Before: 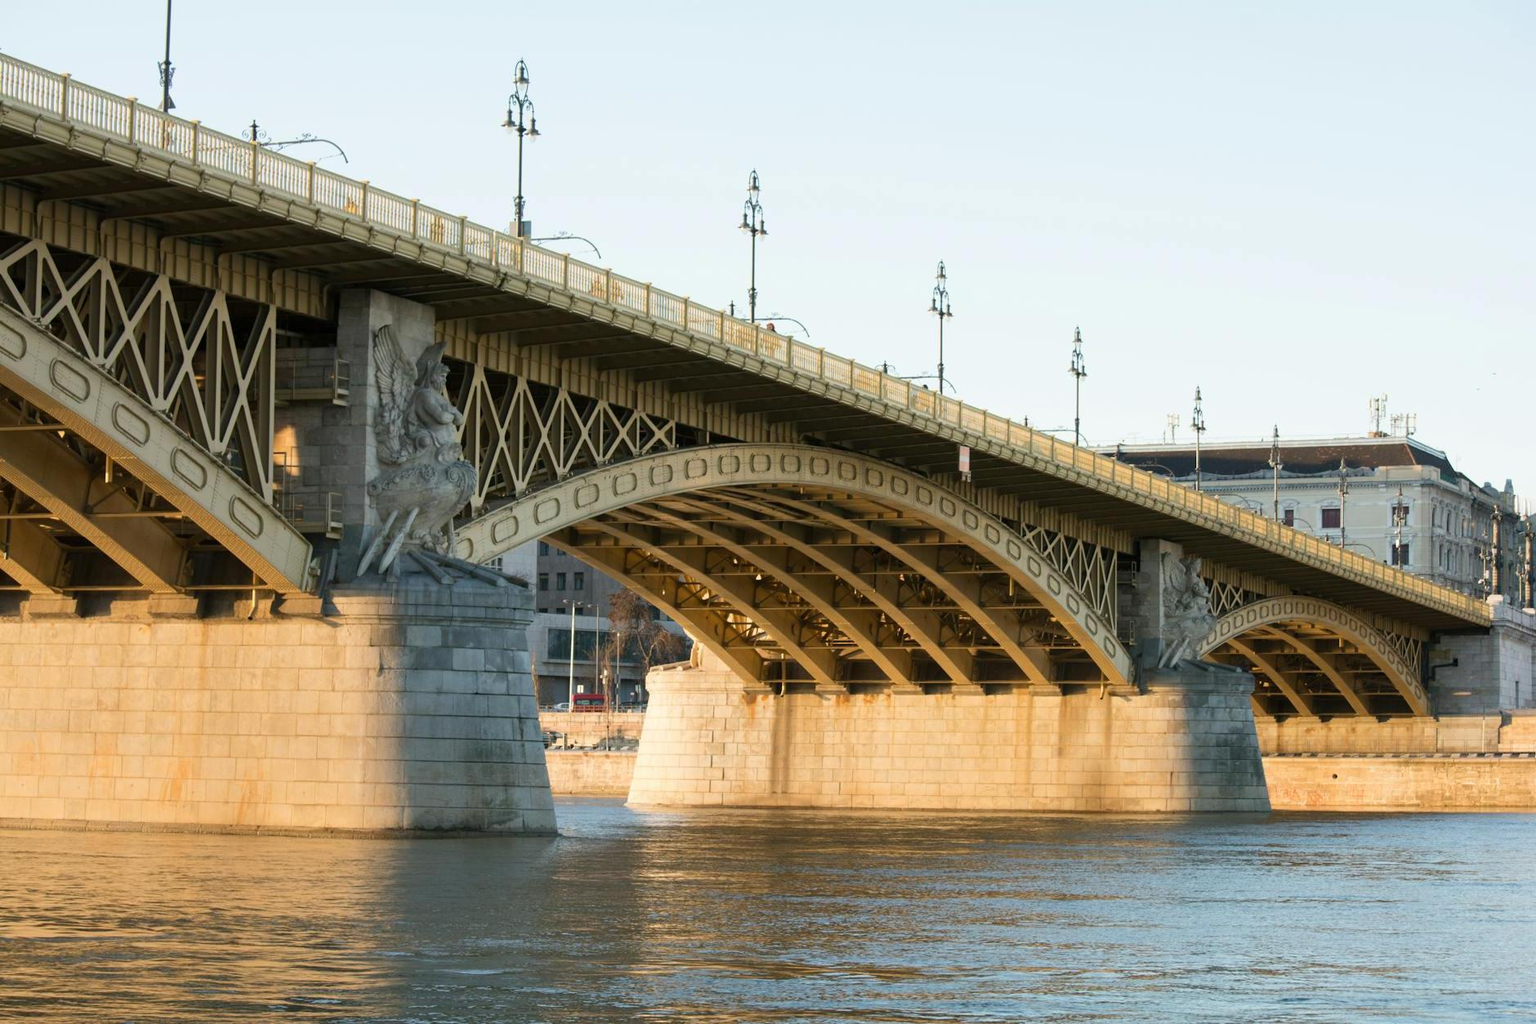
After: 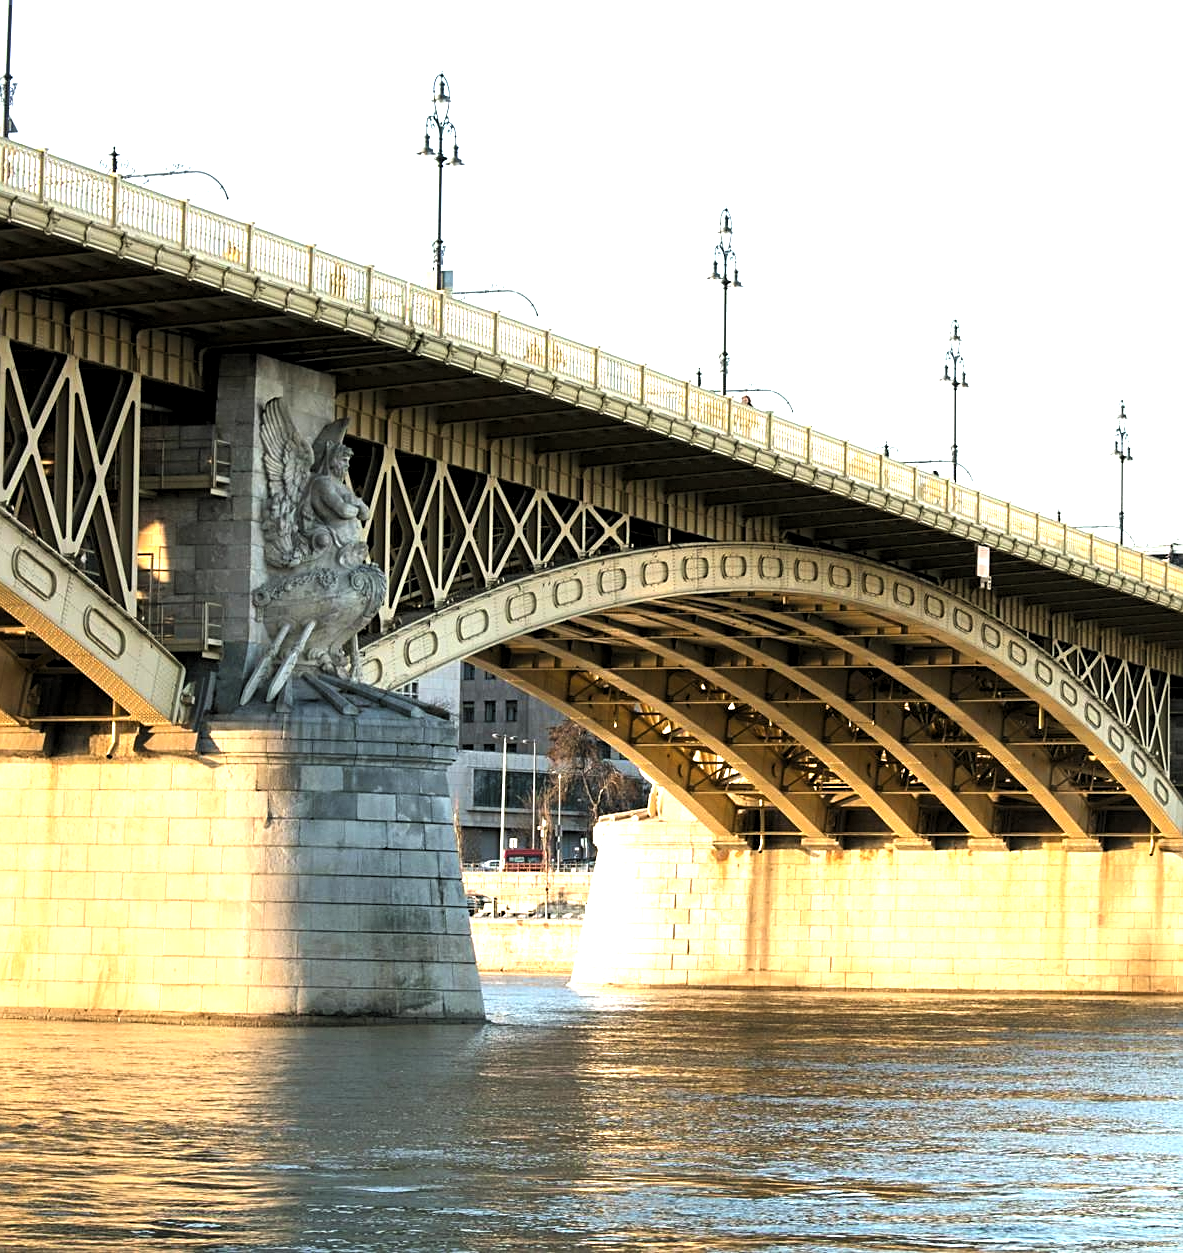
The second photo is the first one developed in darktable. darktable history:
exposure: exposure 1.094 EV, compensate exposure bias true, compensate highlight preservation false
levels: black 0.061%, levels [0.116, 0.574, 1]
crop: left 10.511%, right 26.515%
sharpen: on, module defaults
